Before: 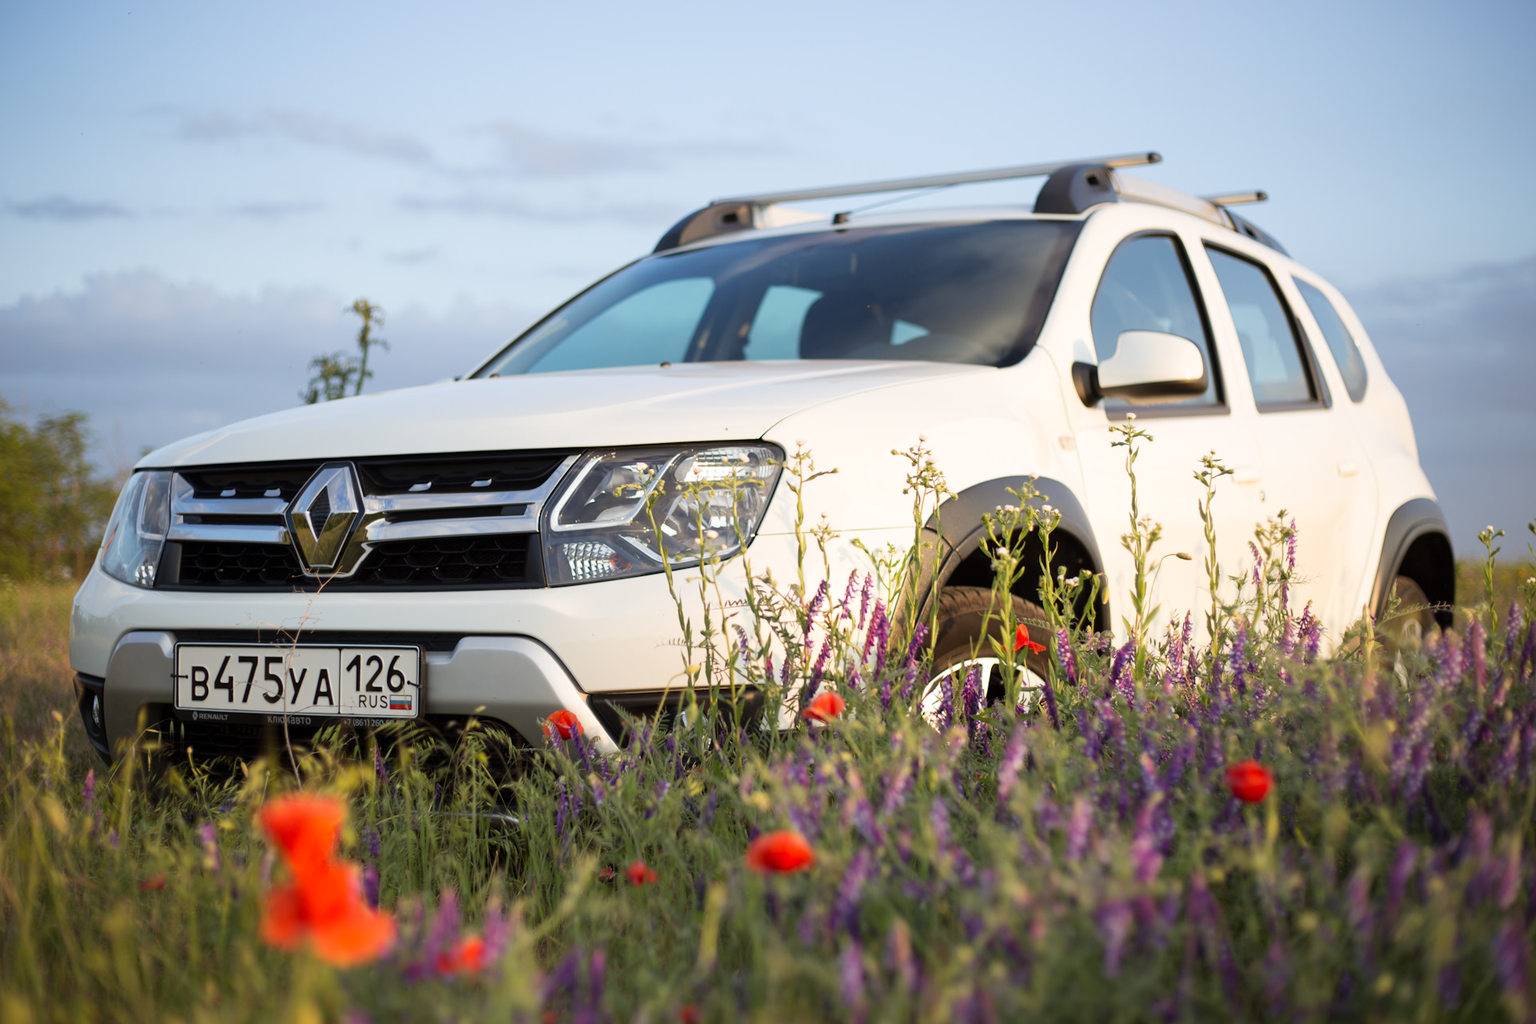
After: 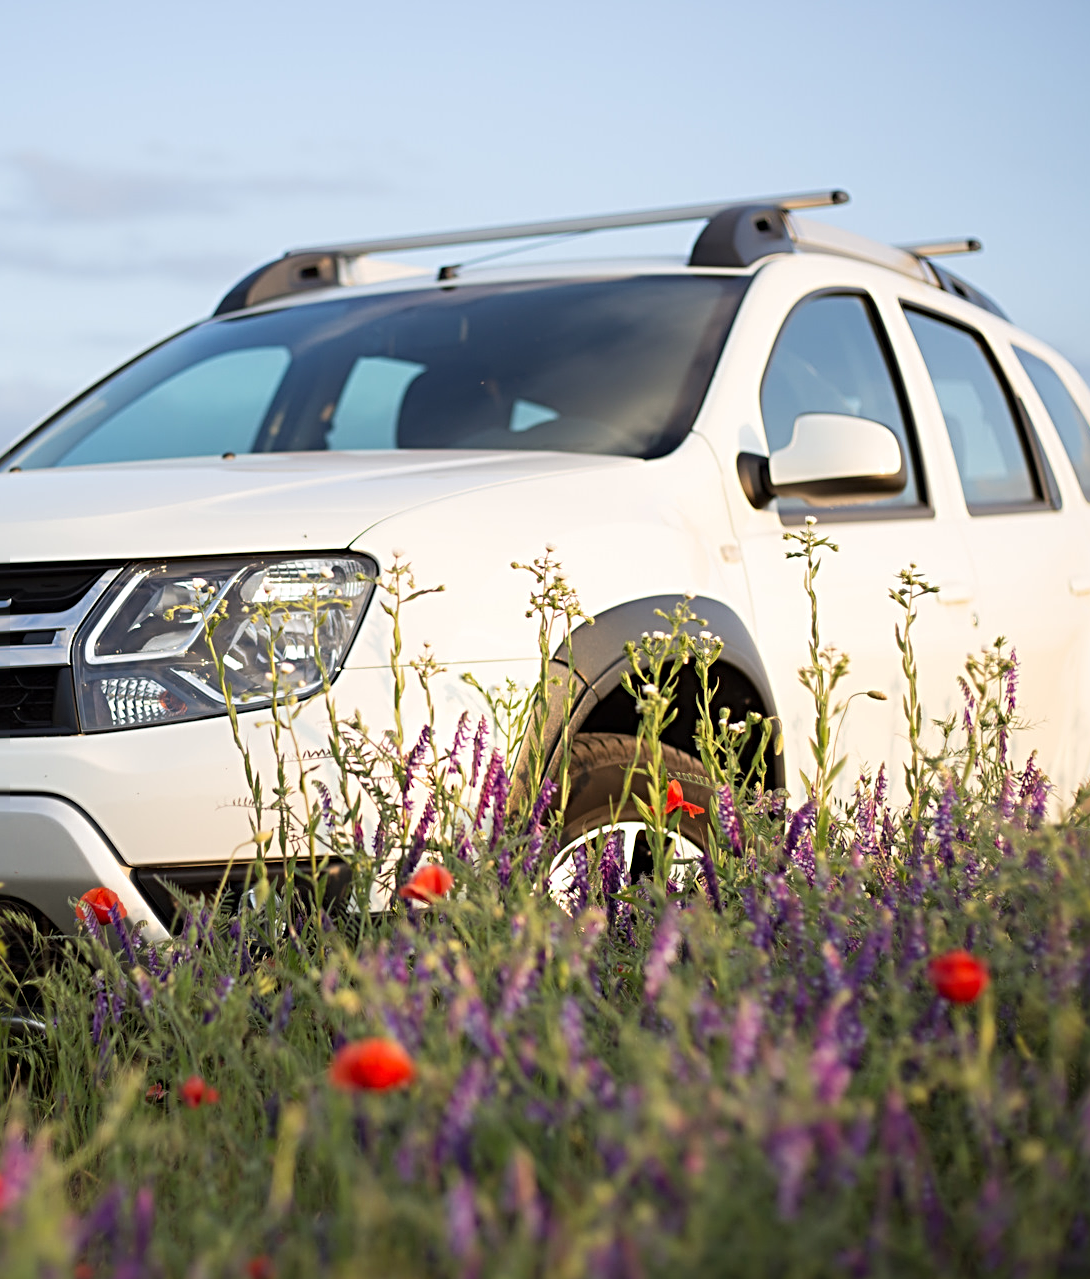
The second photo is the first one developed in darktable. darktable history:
crop: left 31.418%, top 0.015%, right 11.762%
sharpen: radius 3.964
